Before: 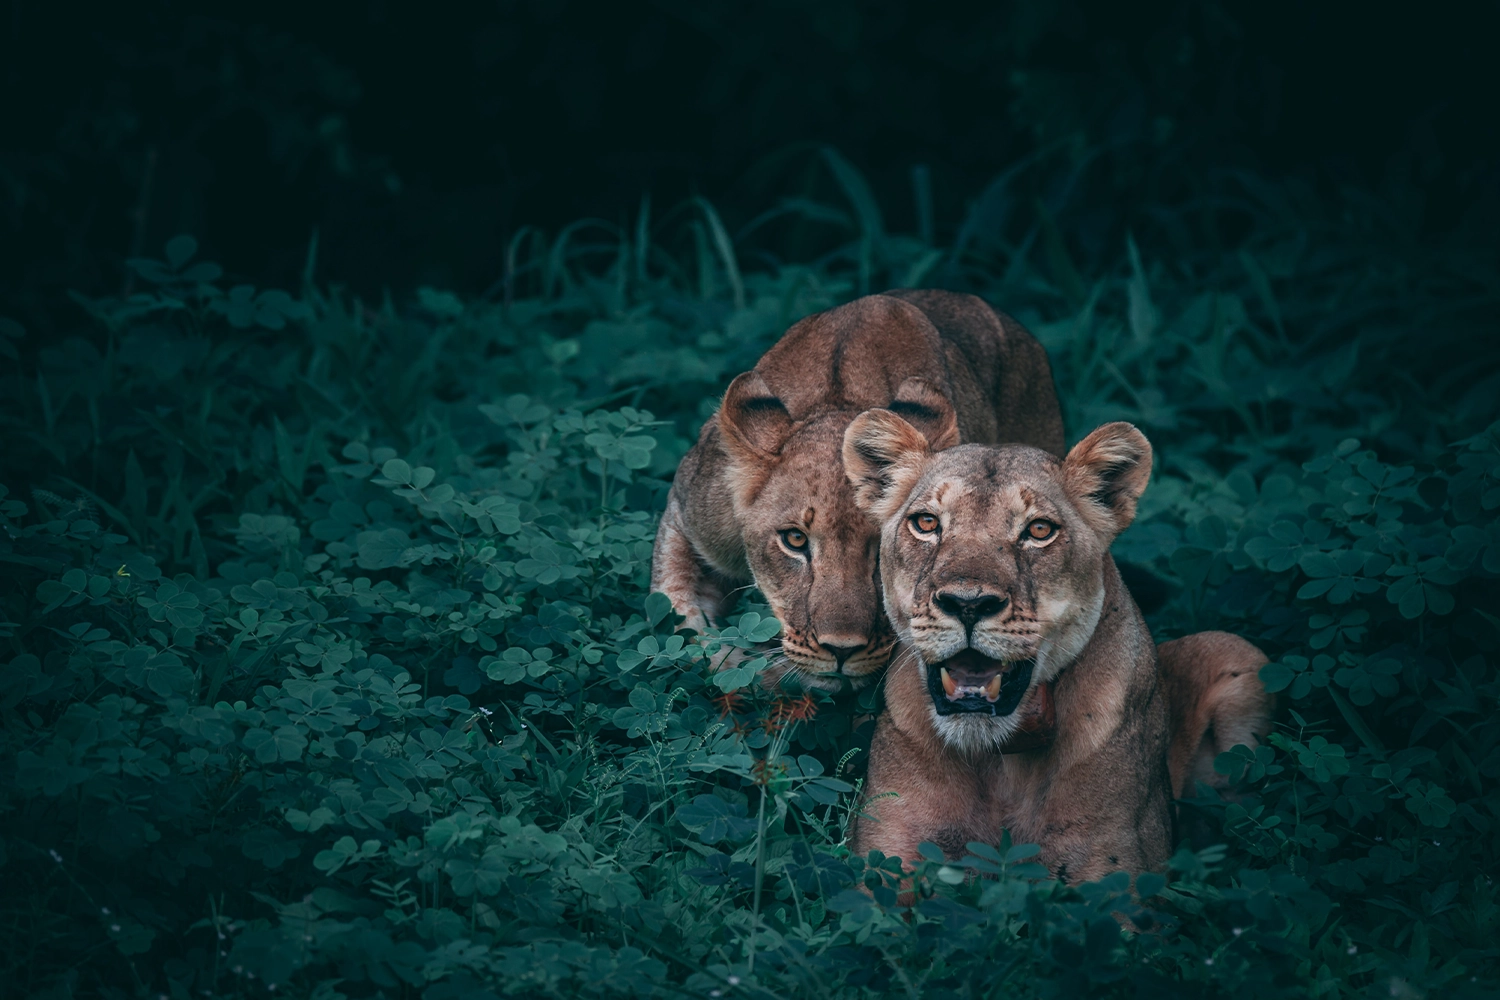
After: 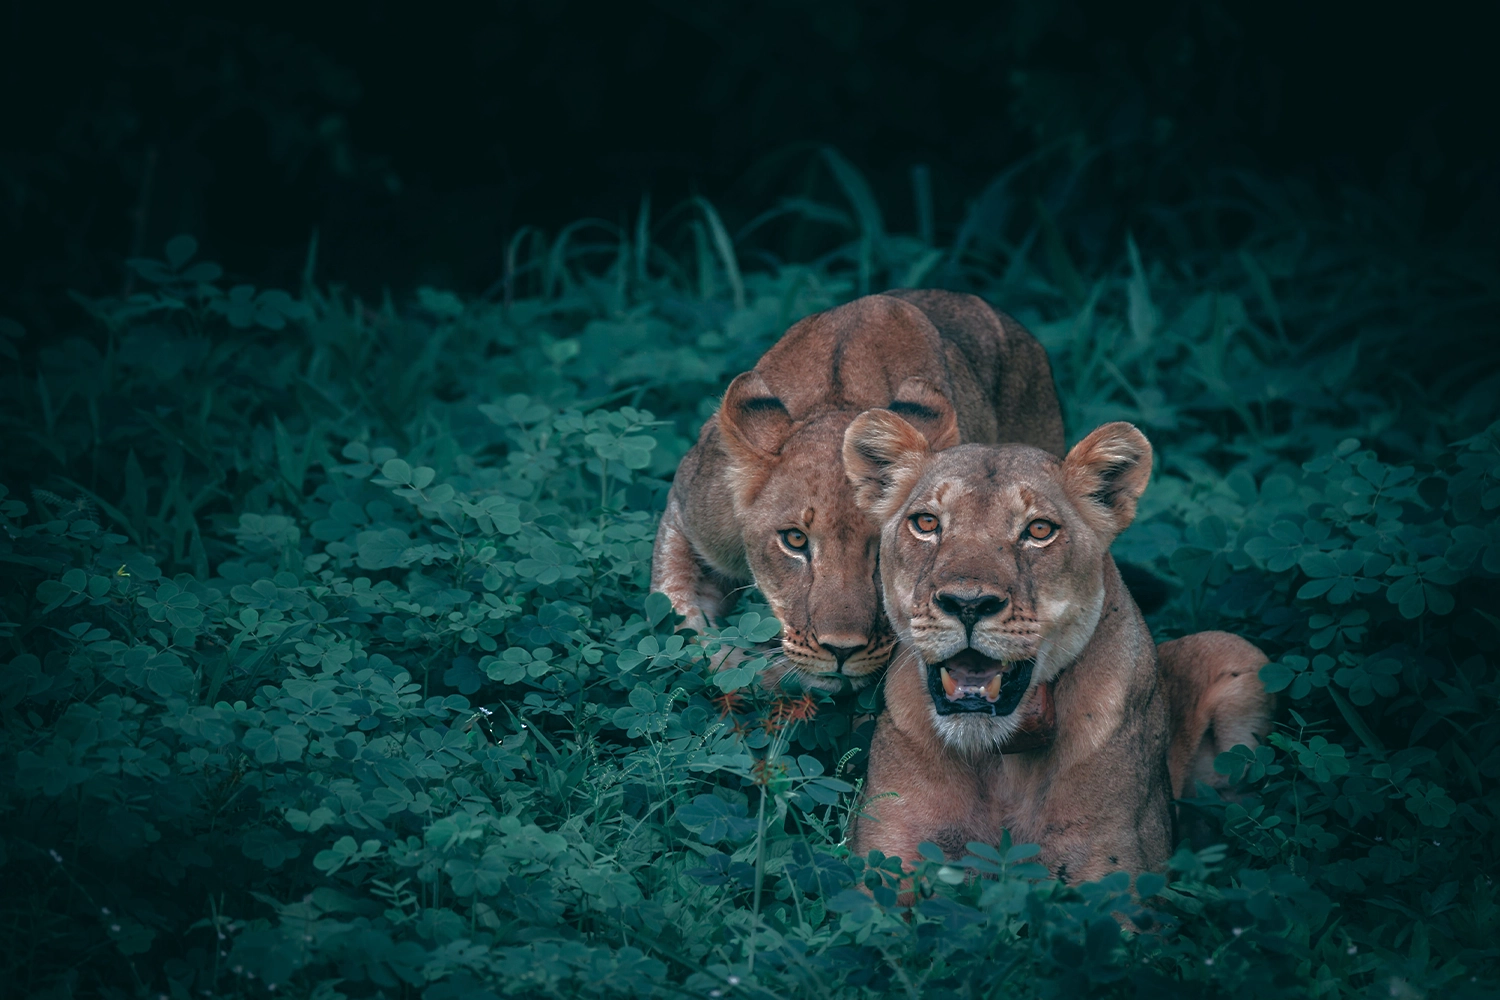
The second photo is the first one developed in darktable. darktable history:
base curve: curves: ch0 [(0, 0) (0.841, 0.609) (1, 1)]
tone equalizer: -7 EV 0.15 EV, -6 EV 0.6 EV, -5 EV 1.15 EV, -4 EV 1.33 EV, -3 EV 1.15 EV, -2 EV 0.6 EV, -1 EV 0.15 EV, mask exposure compensation -0.5 EV
